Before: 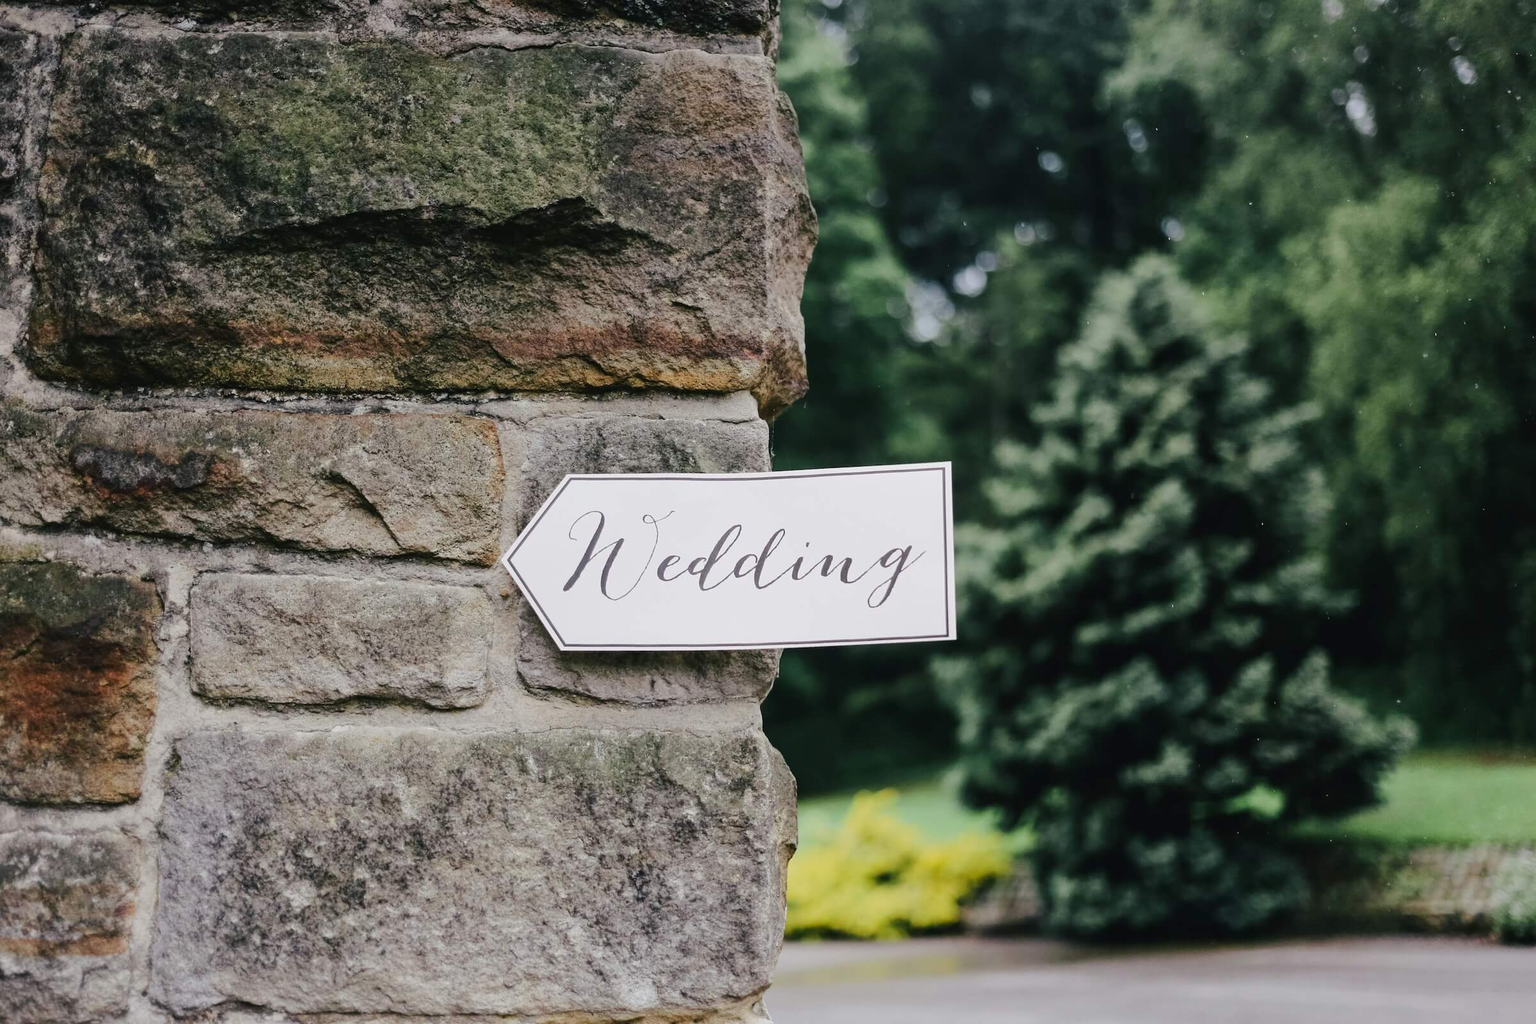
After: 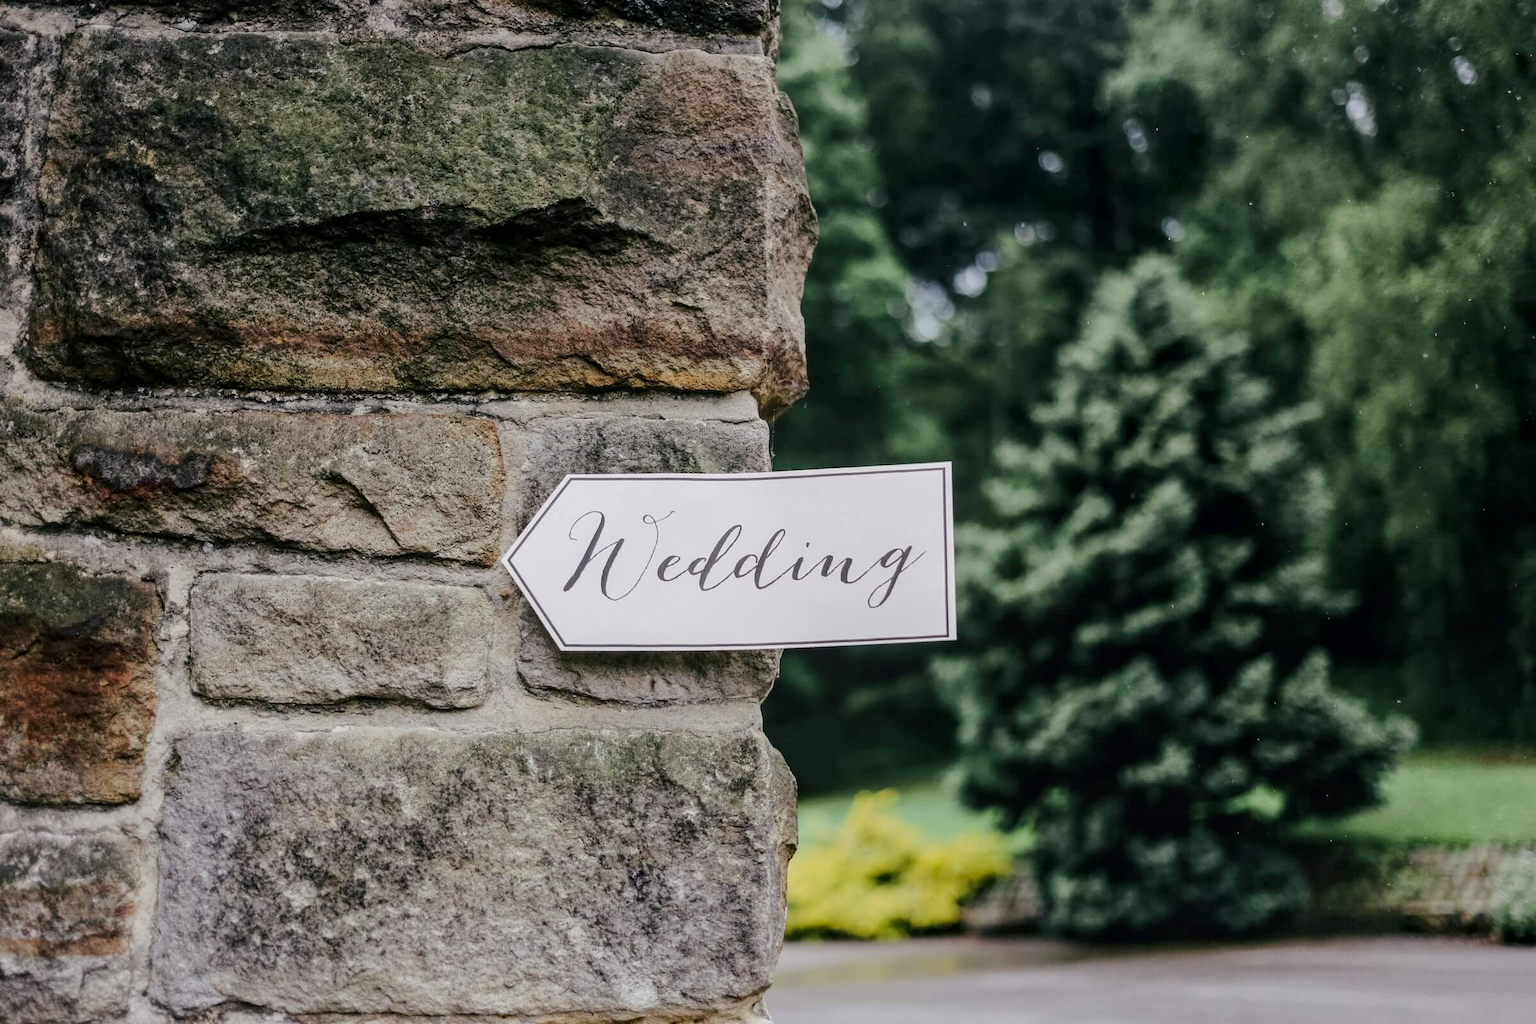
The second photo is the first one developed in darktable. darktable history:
local contrast: on, module defaults
exposure: black level correction 0.001, exposure -0.125 EV, compensate exposure bias true, compensate highlight preservation false
